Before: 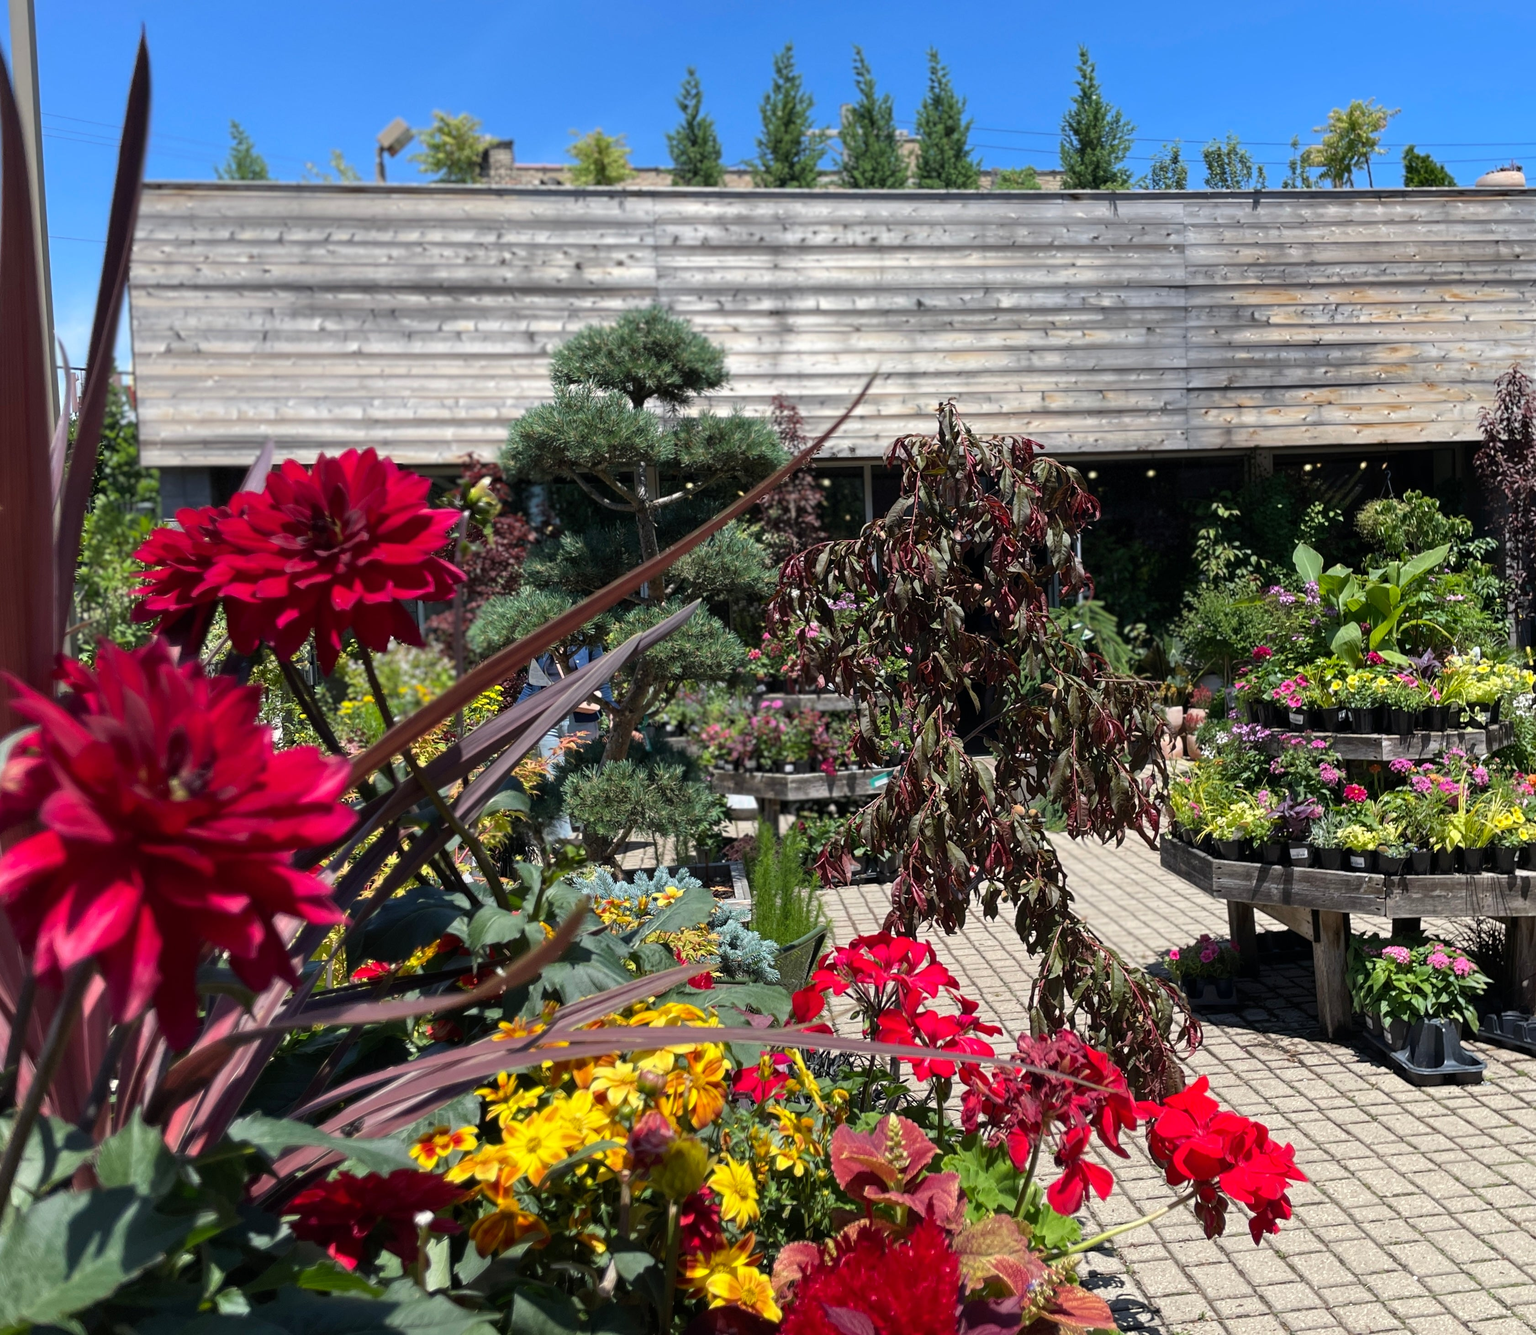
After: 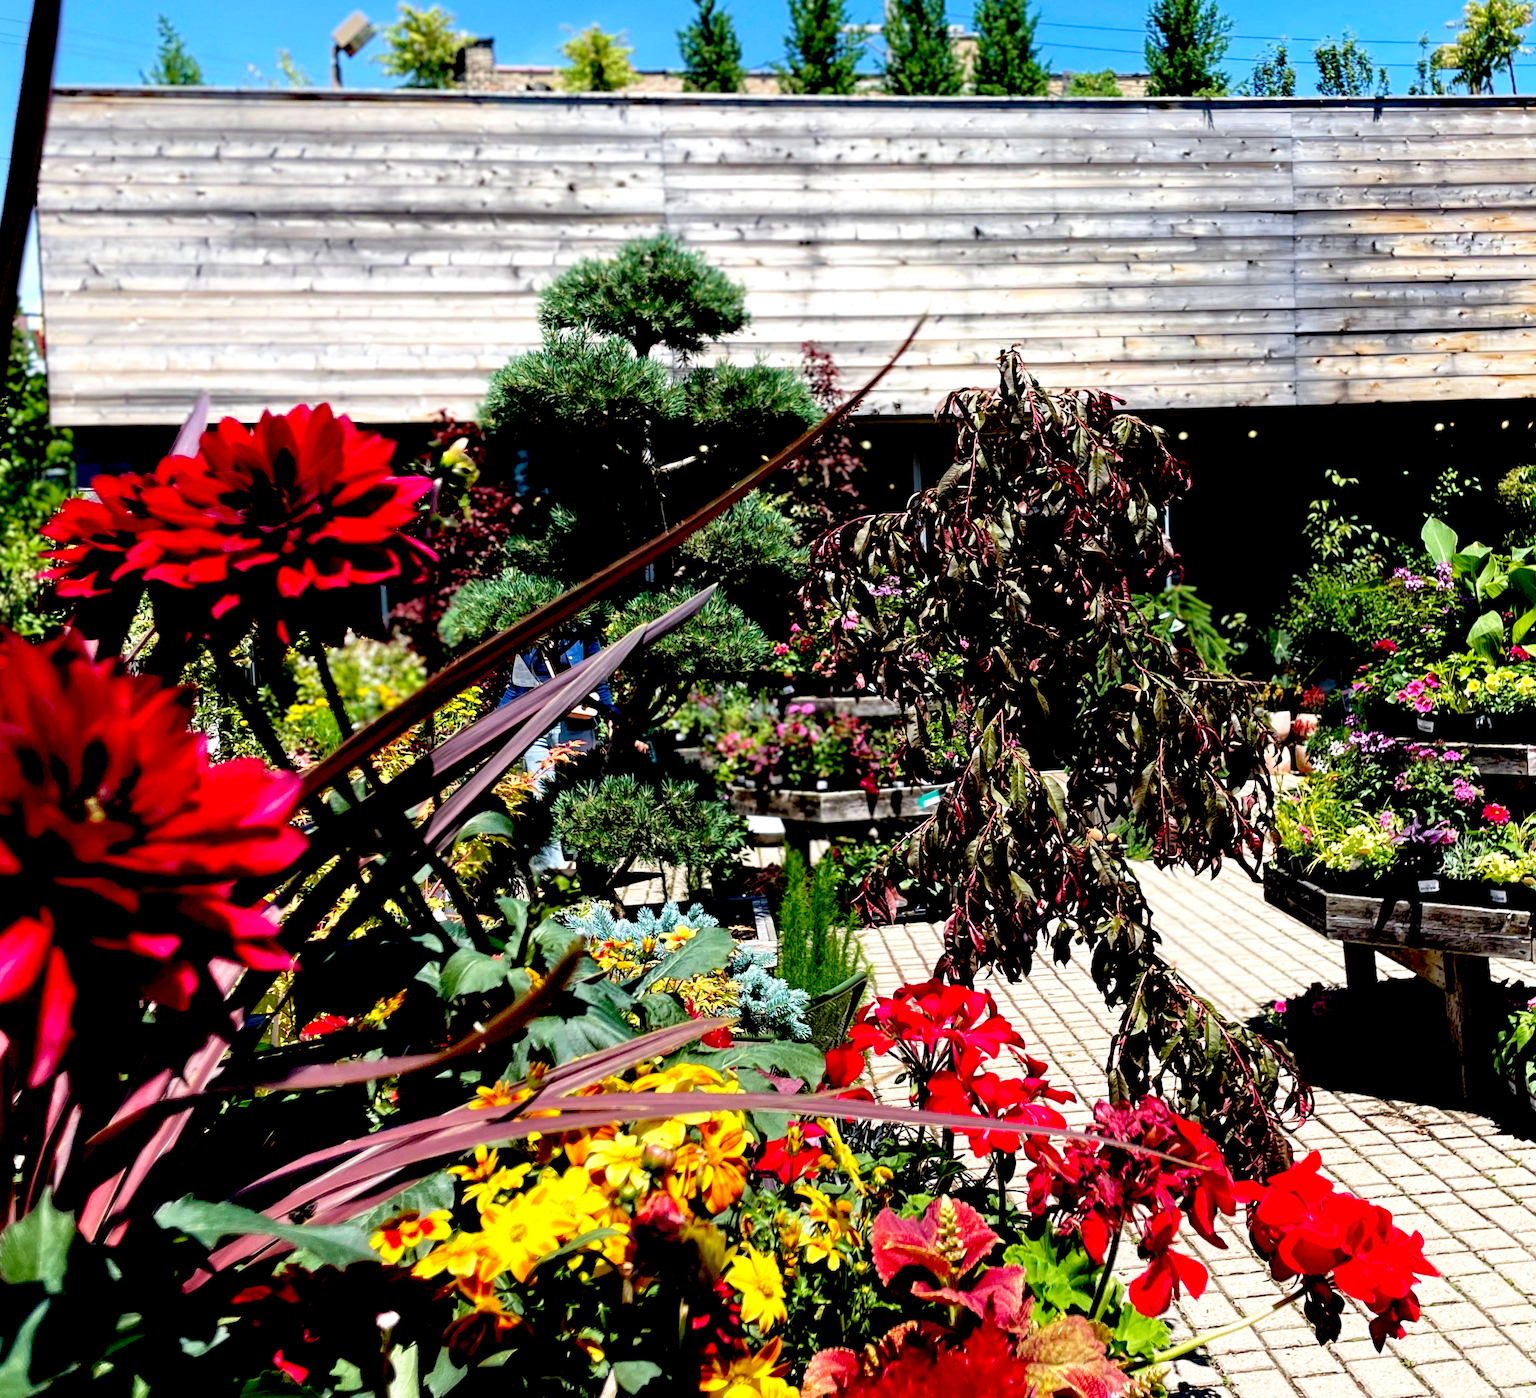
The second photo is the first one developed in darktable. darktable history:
base curve: curves: ch0 [(0, 0) (0.557, 0.834) (1, 1)], preserve colors none
velvia: on, module defaults
crop: left 6.405%, top 8.145%, right 9.53%, bottom 3.776%
exposure: black level correction 0.056, exposure -0.036 EV, compensate highlight preservation false
levels: white 99.93%, levels [0, 0.48, 0.961]
